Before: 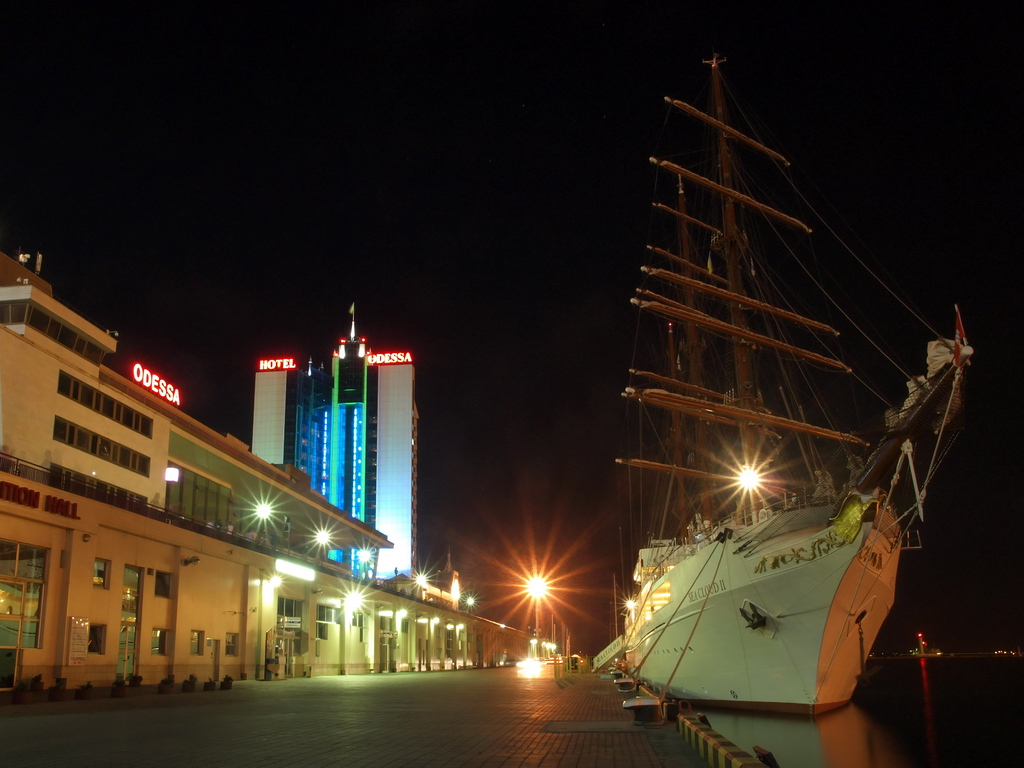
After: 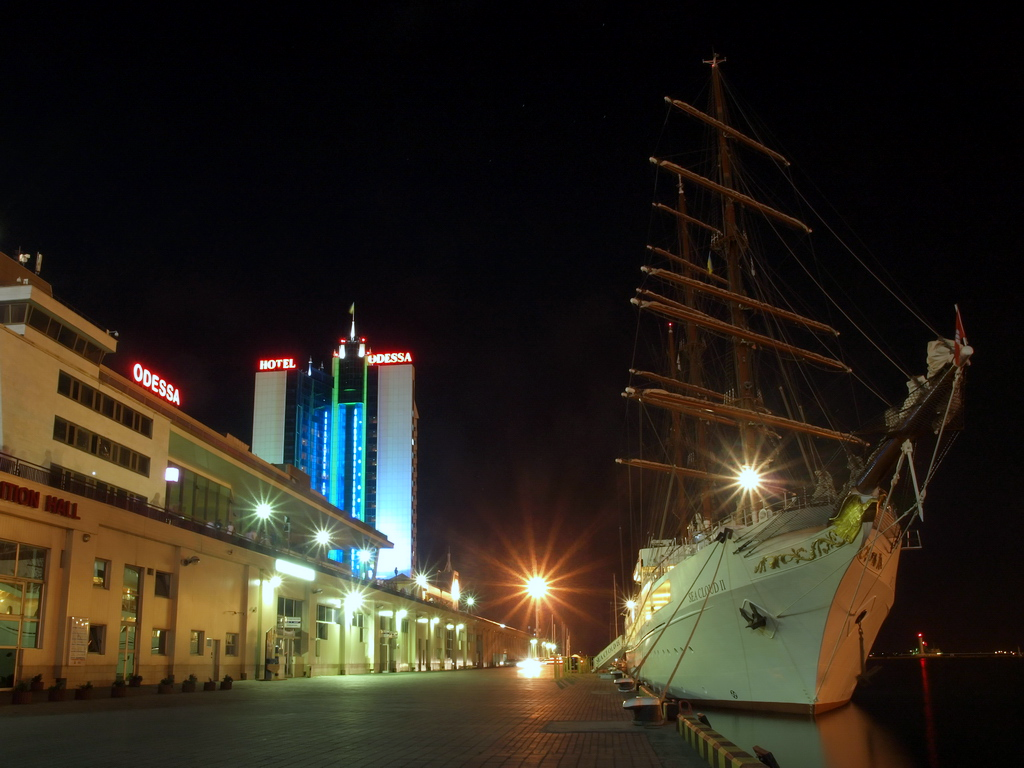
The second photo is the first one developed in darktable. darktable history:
exposure: black level correction 0.001, compensate highlight preservation false
white balance: red 0.924, blue 1.095
